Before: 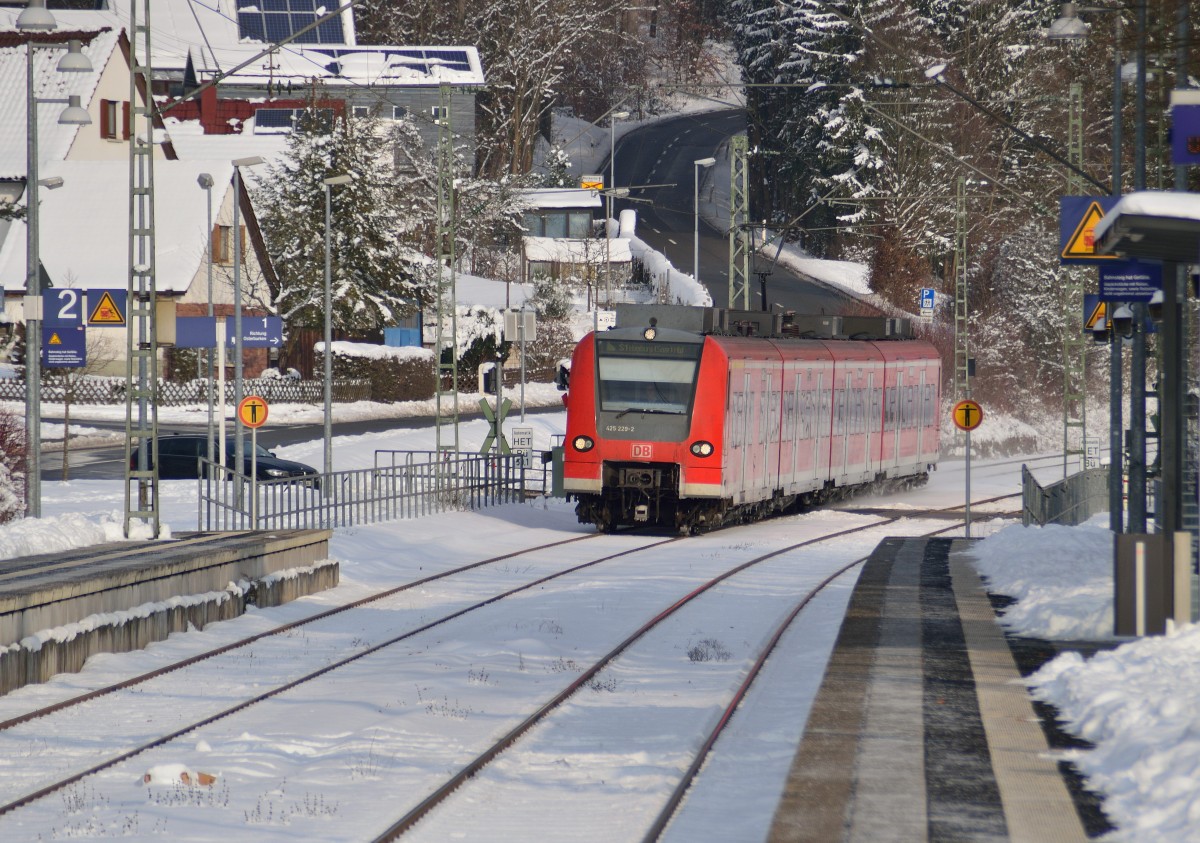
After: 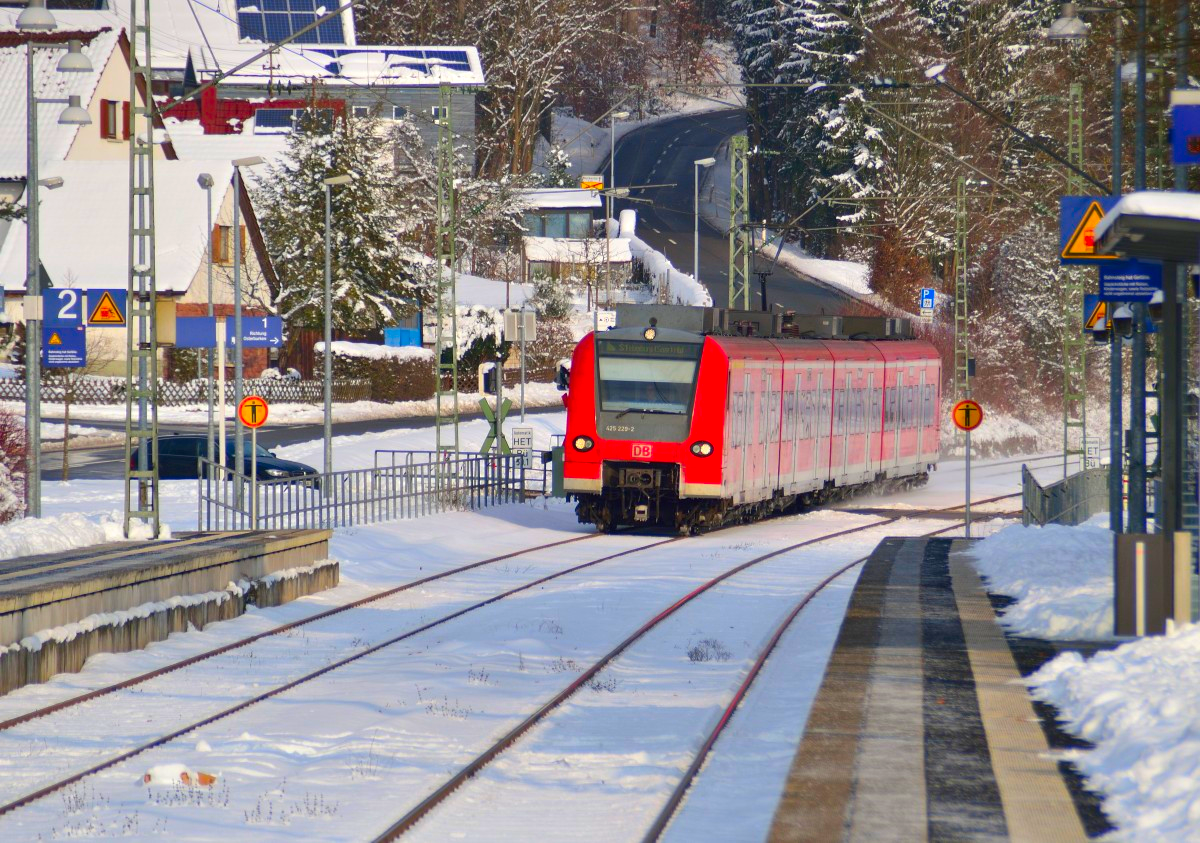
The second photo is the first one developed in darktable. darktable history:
exposure: exposure 0.215 EV, compensate highlight preservation false
color correction: highlights b* 0.046, saturation 1.81
